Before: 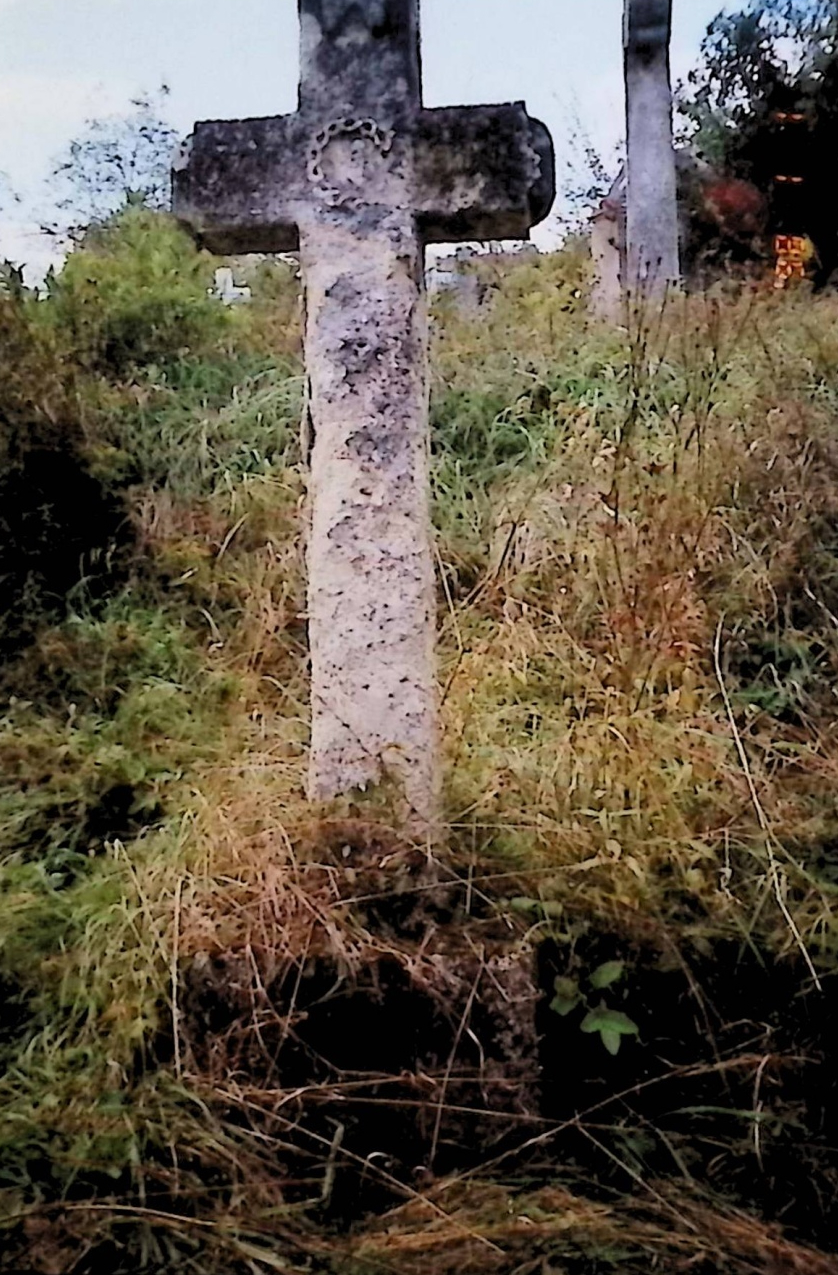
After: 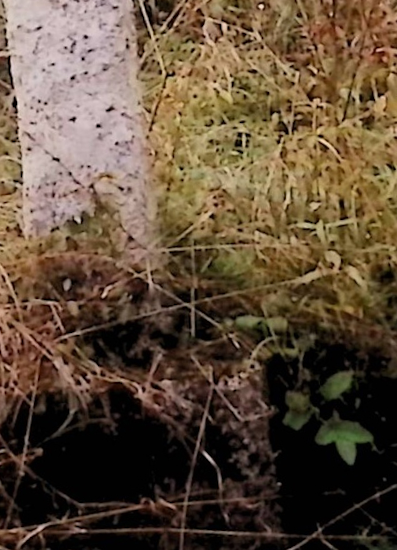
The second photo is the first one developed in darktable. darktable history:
crop: left 37.221%, top 45.169%, right 20.63%, bottom 13.777%
rotate and perspective: rotation -4.86°, automatic cropping off
